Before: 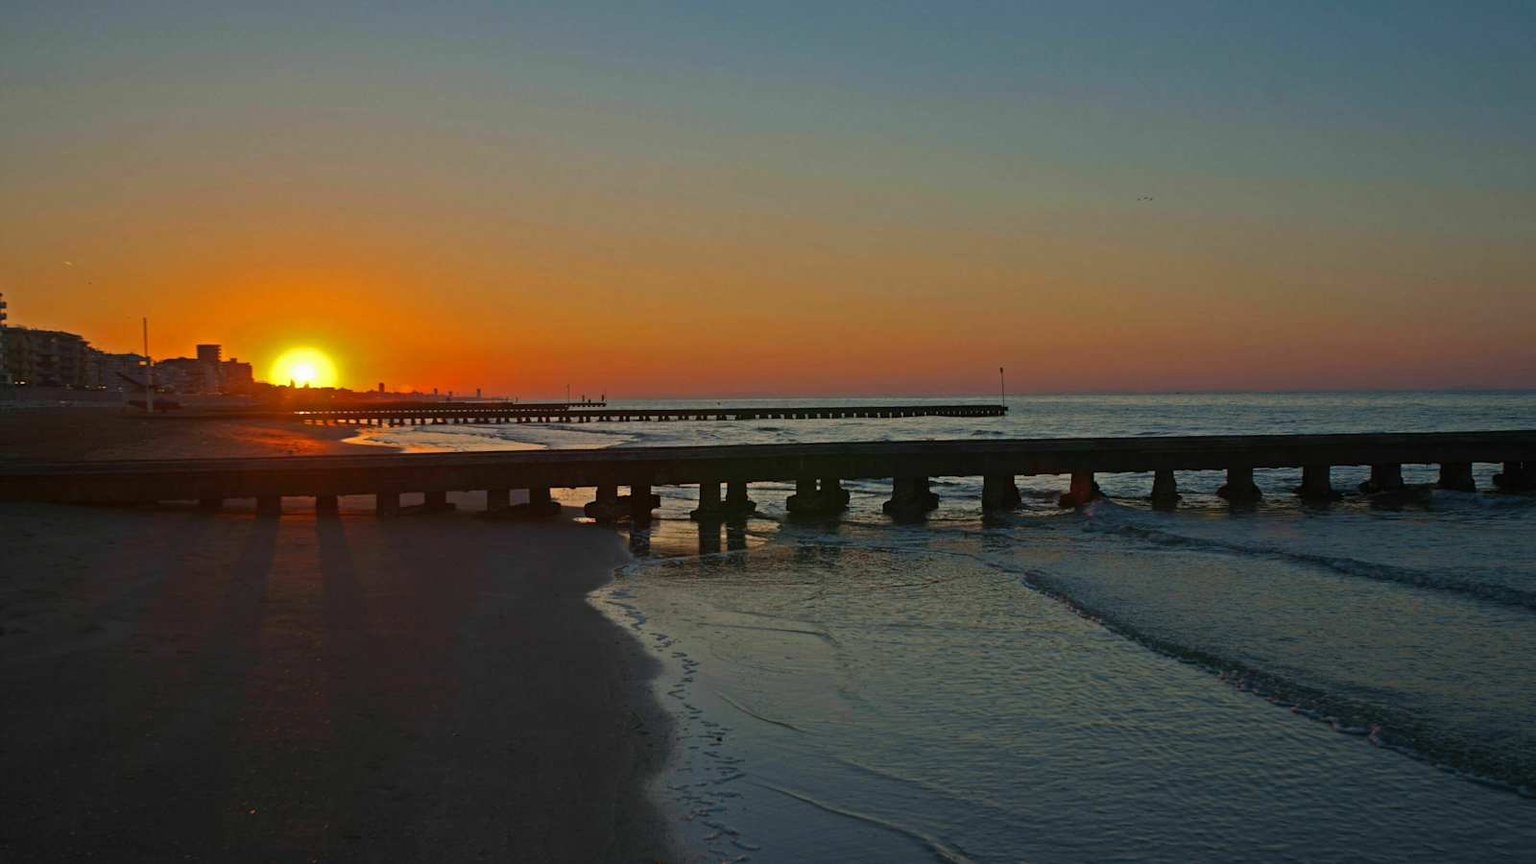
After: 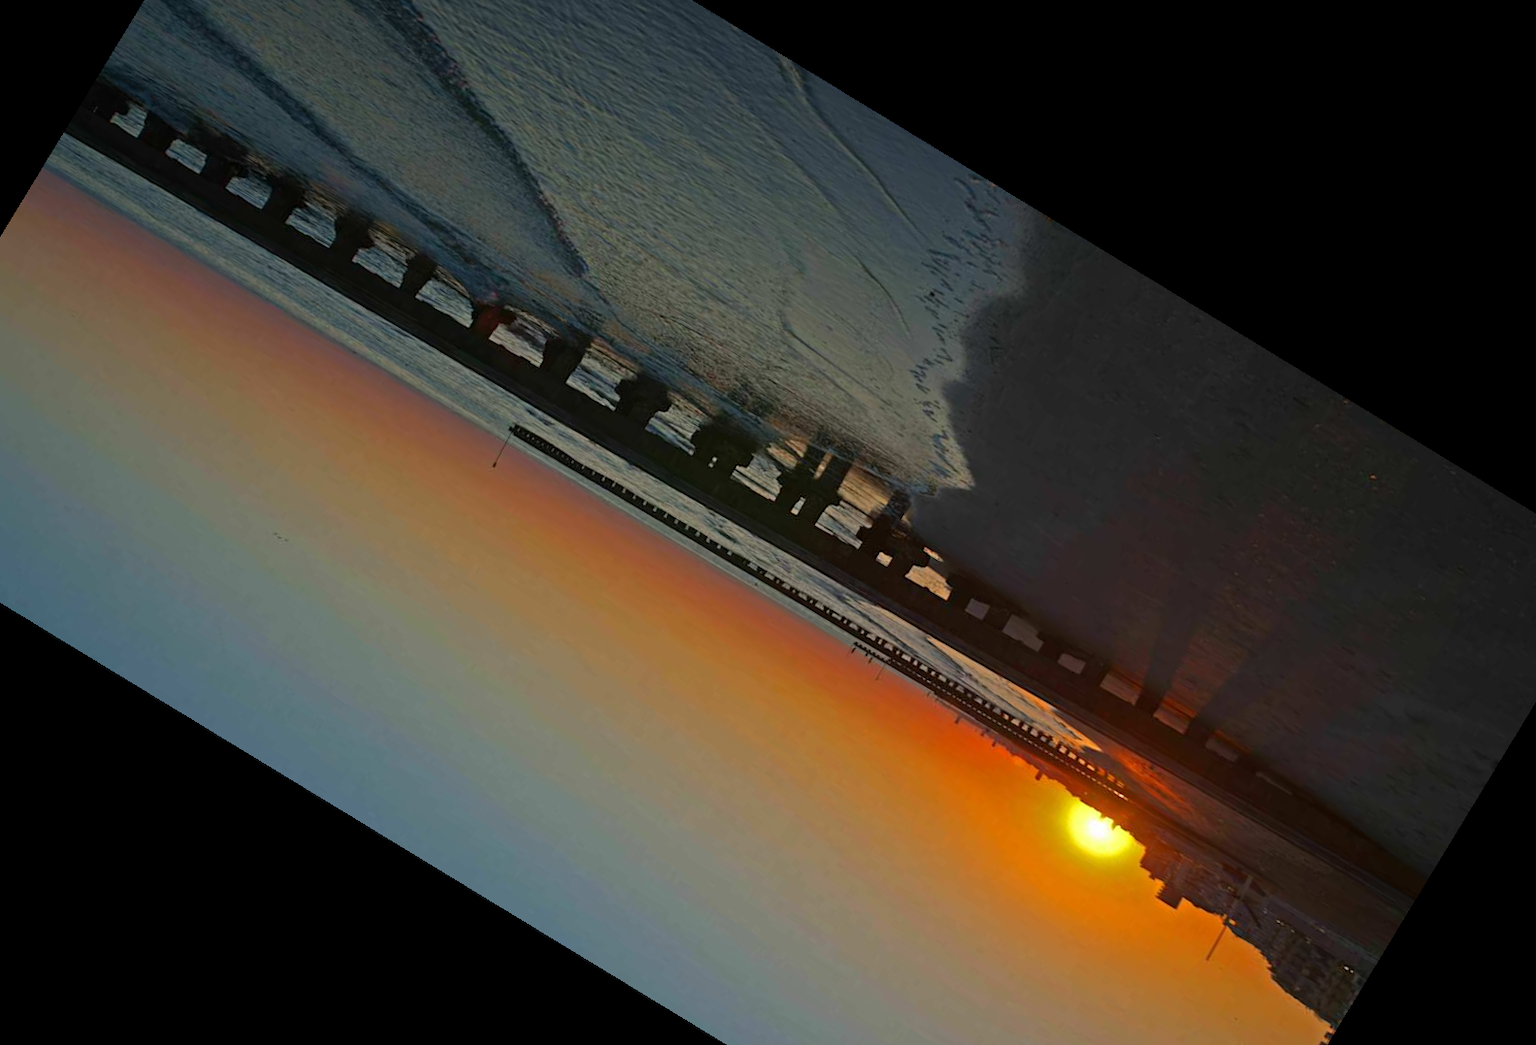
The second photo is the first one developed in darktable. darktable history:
crop and rotate: angle 148.68°, left 9.111%, top 15.603%, right 4.588%, bottom 17.041%
tone equalizer: on, module defaults
